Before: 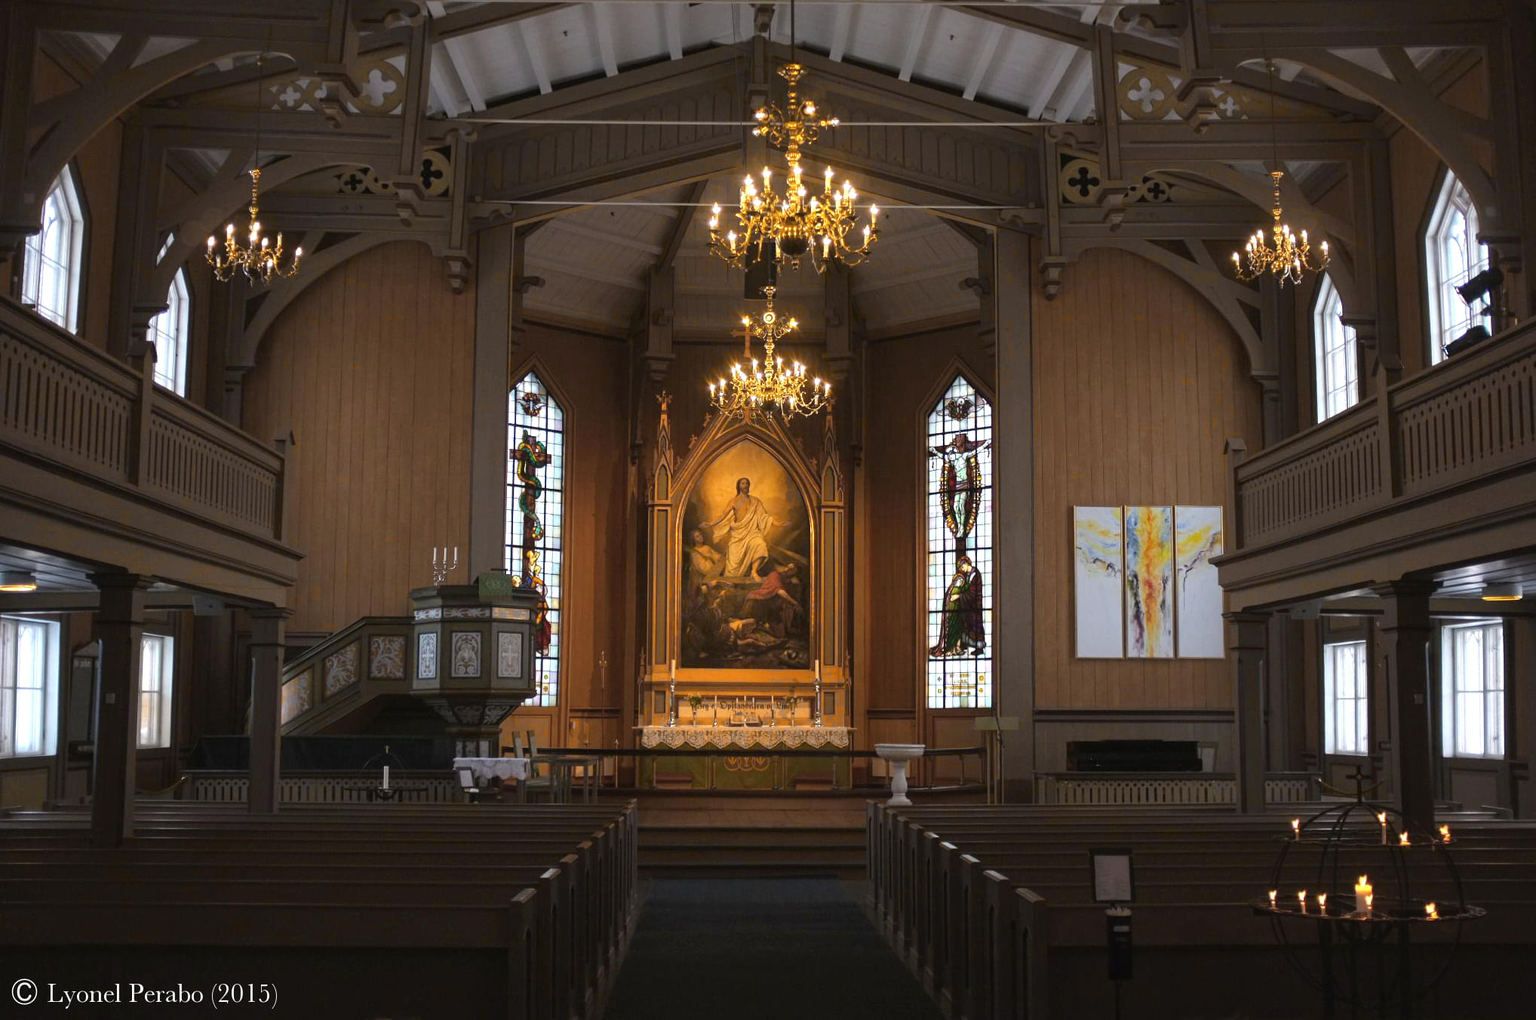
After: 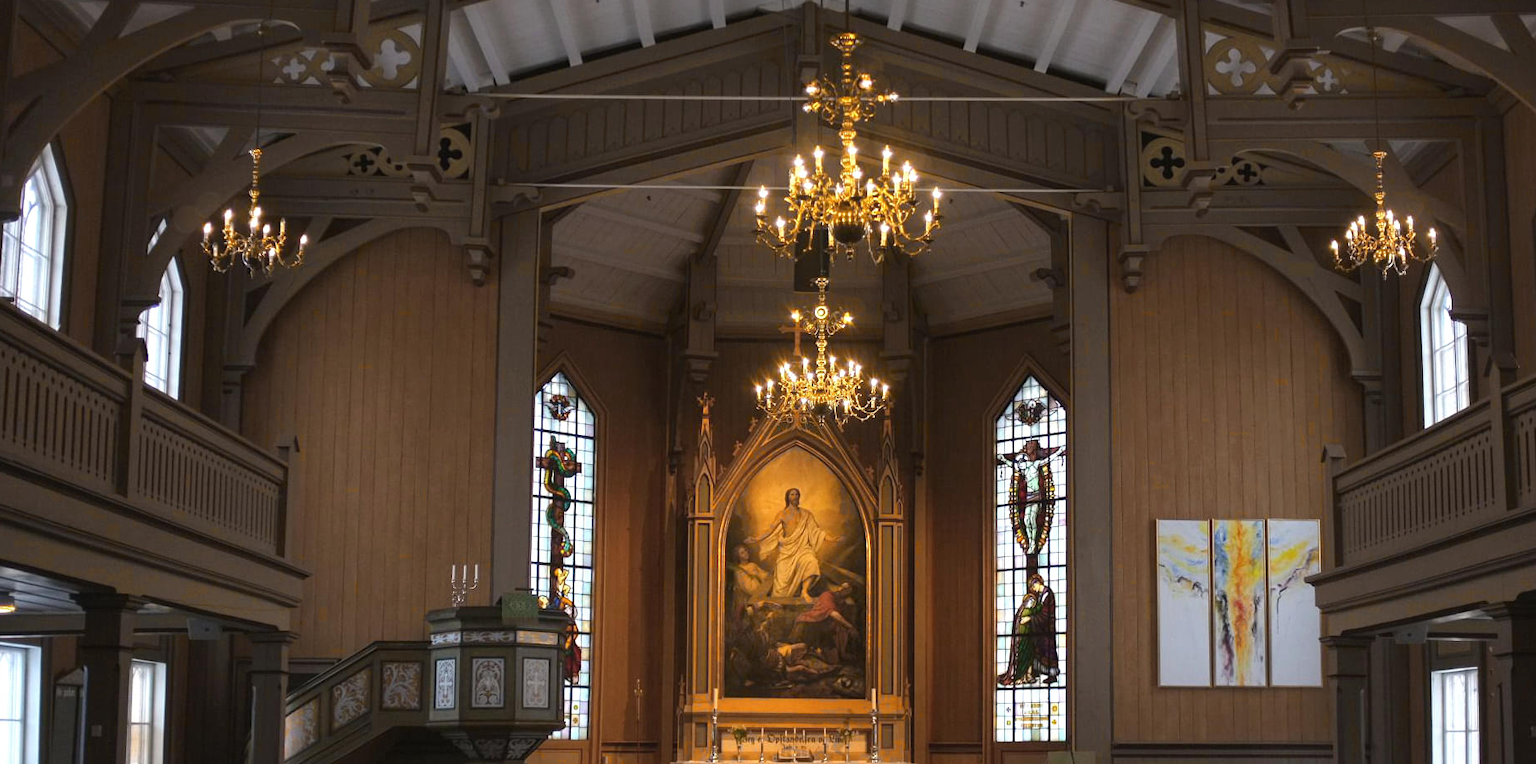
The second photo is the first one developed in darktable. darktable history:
crop: left 1.511%, top 3.358%, right 7.541%, bottom 28.465%
